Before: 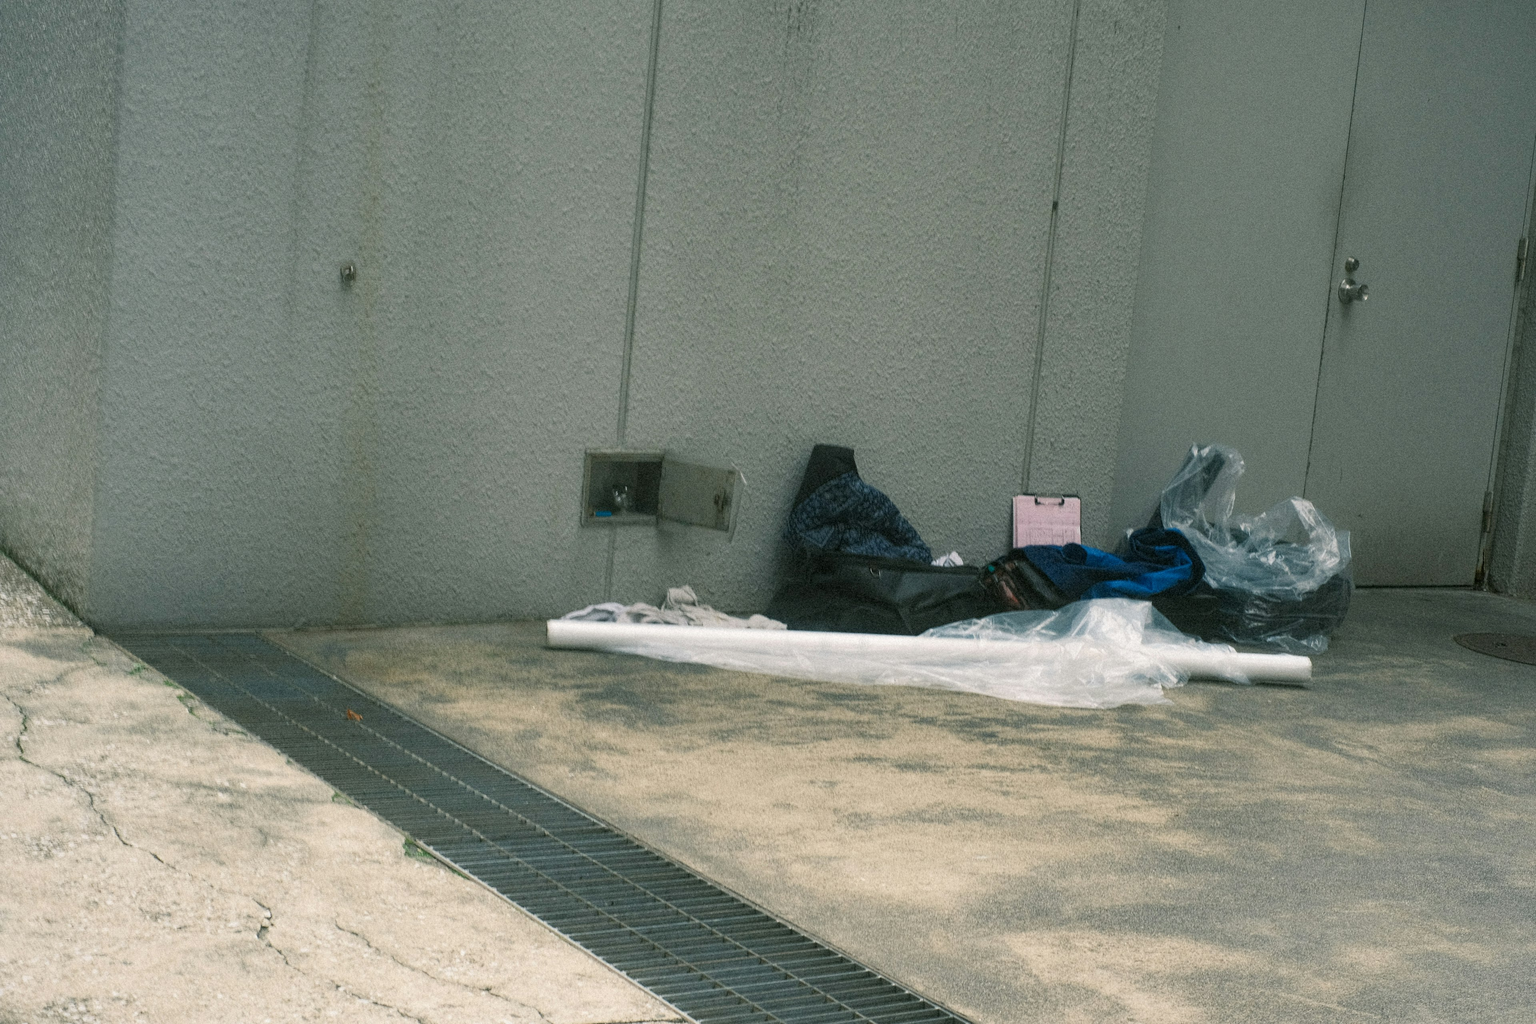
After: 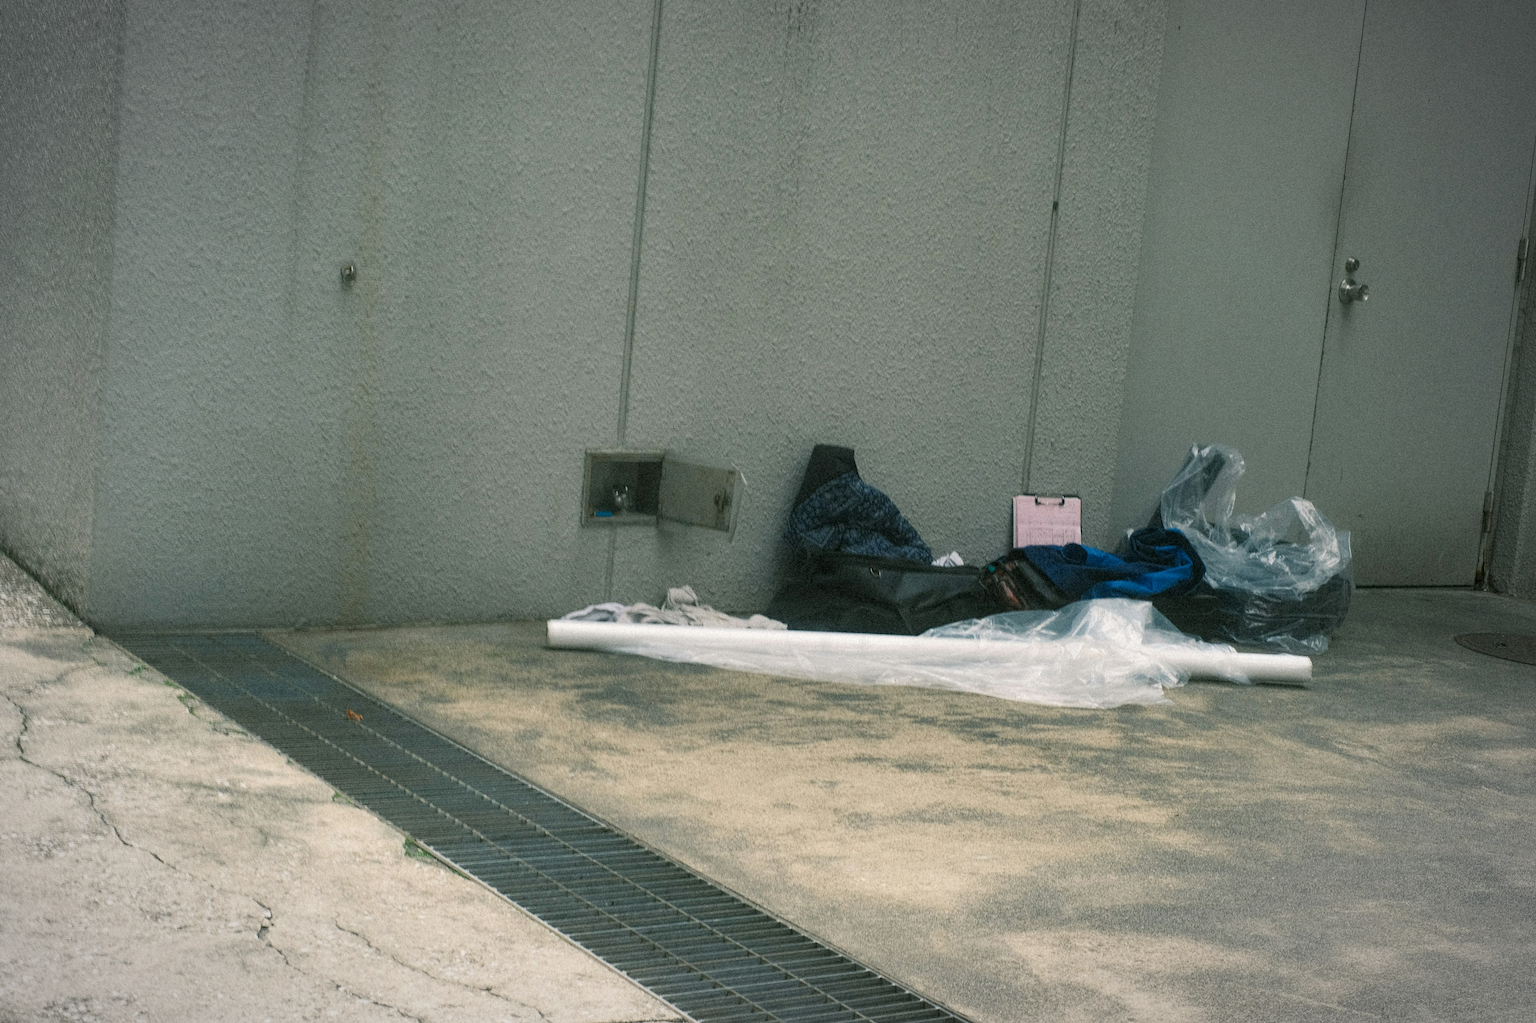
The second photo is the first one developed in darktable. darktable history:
vignetting: brightness -0.336, automatic ratio true
